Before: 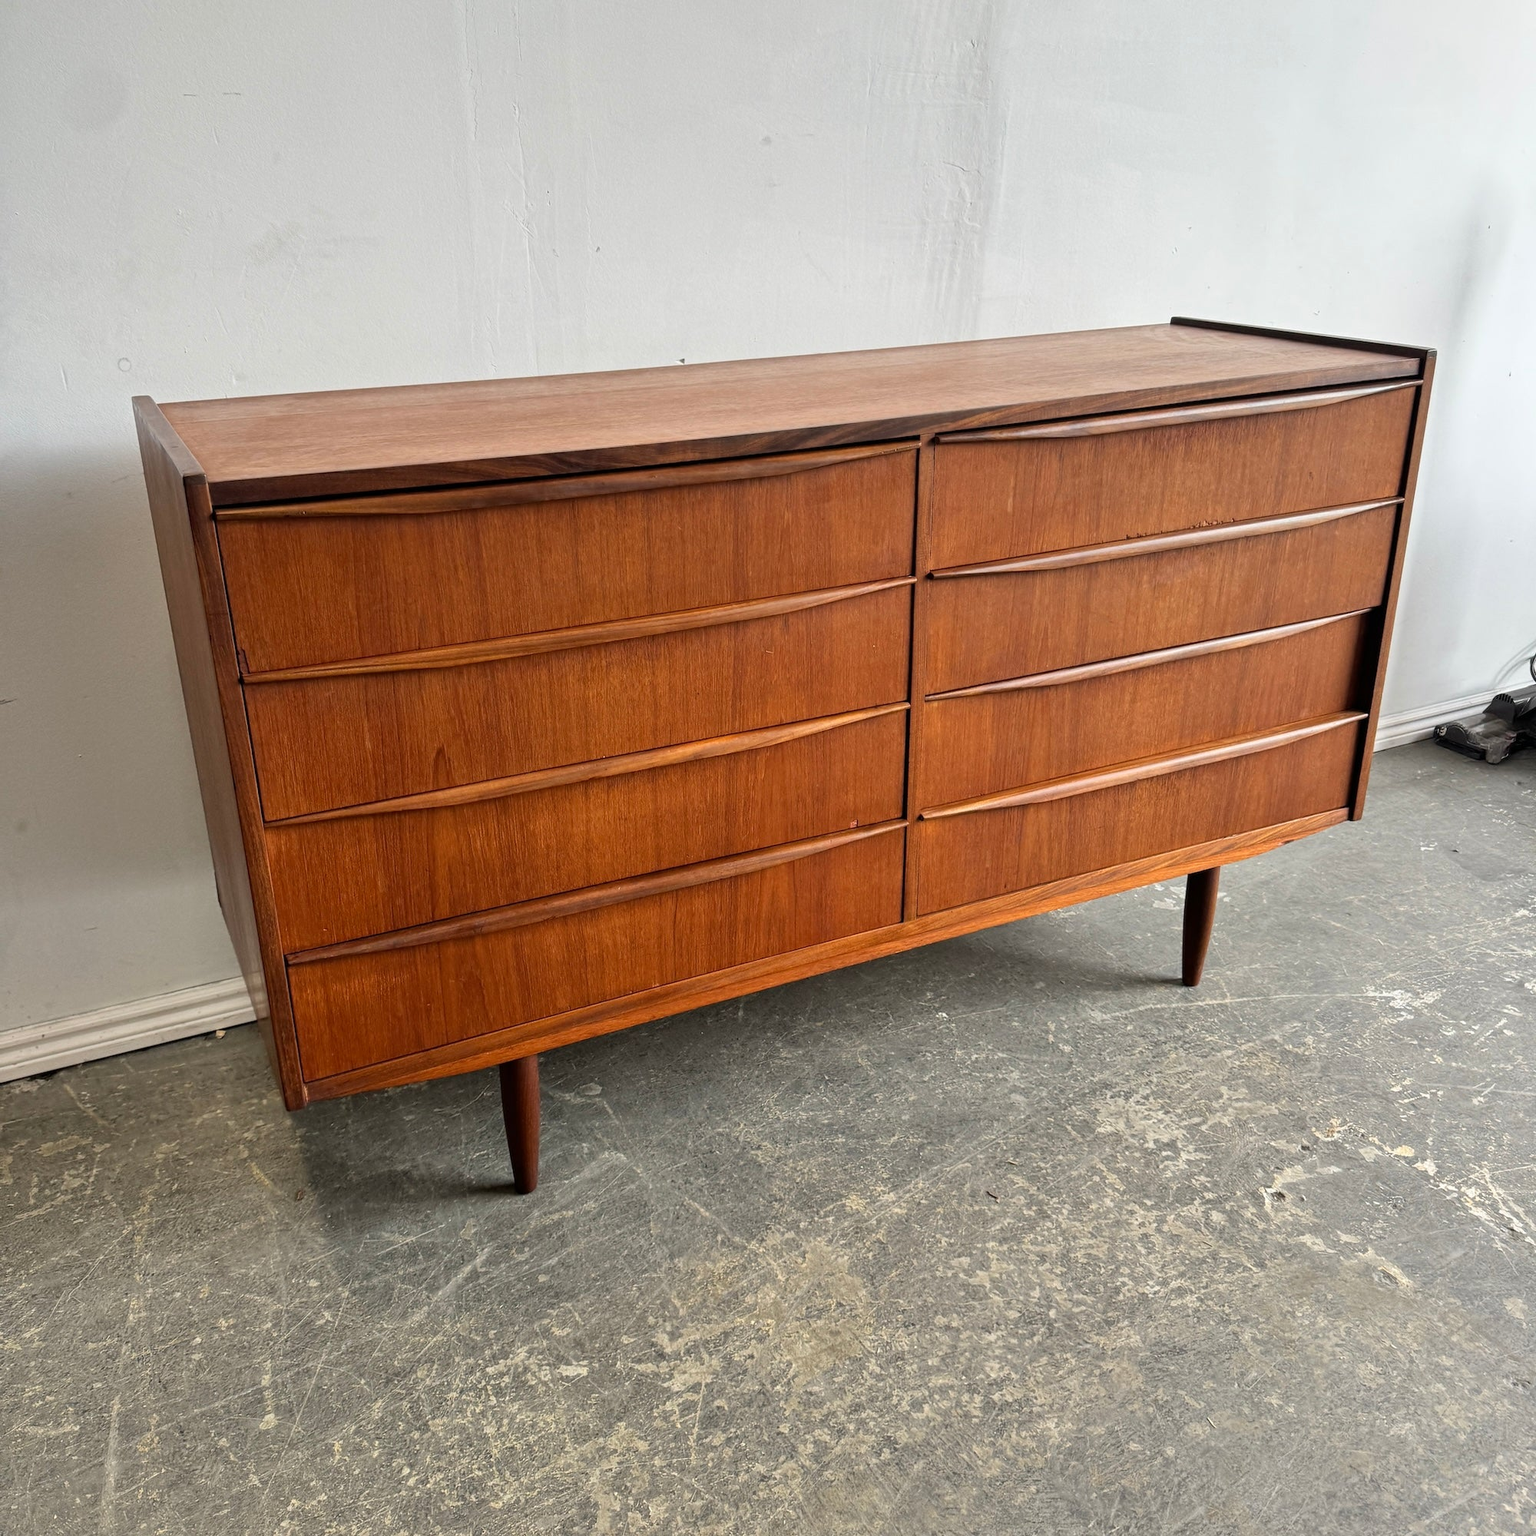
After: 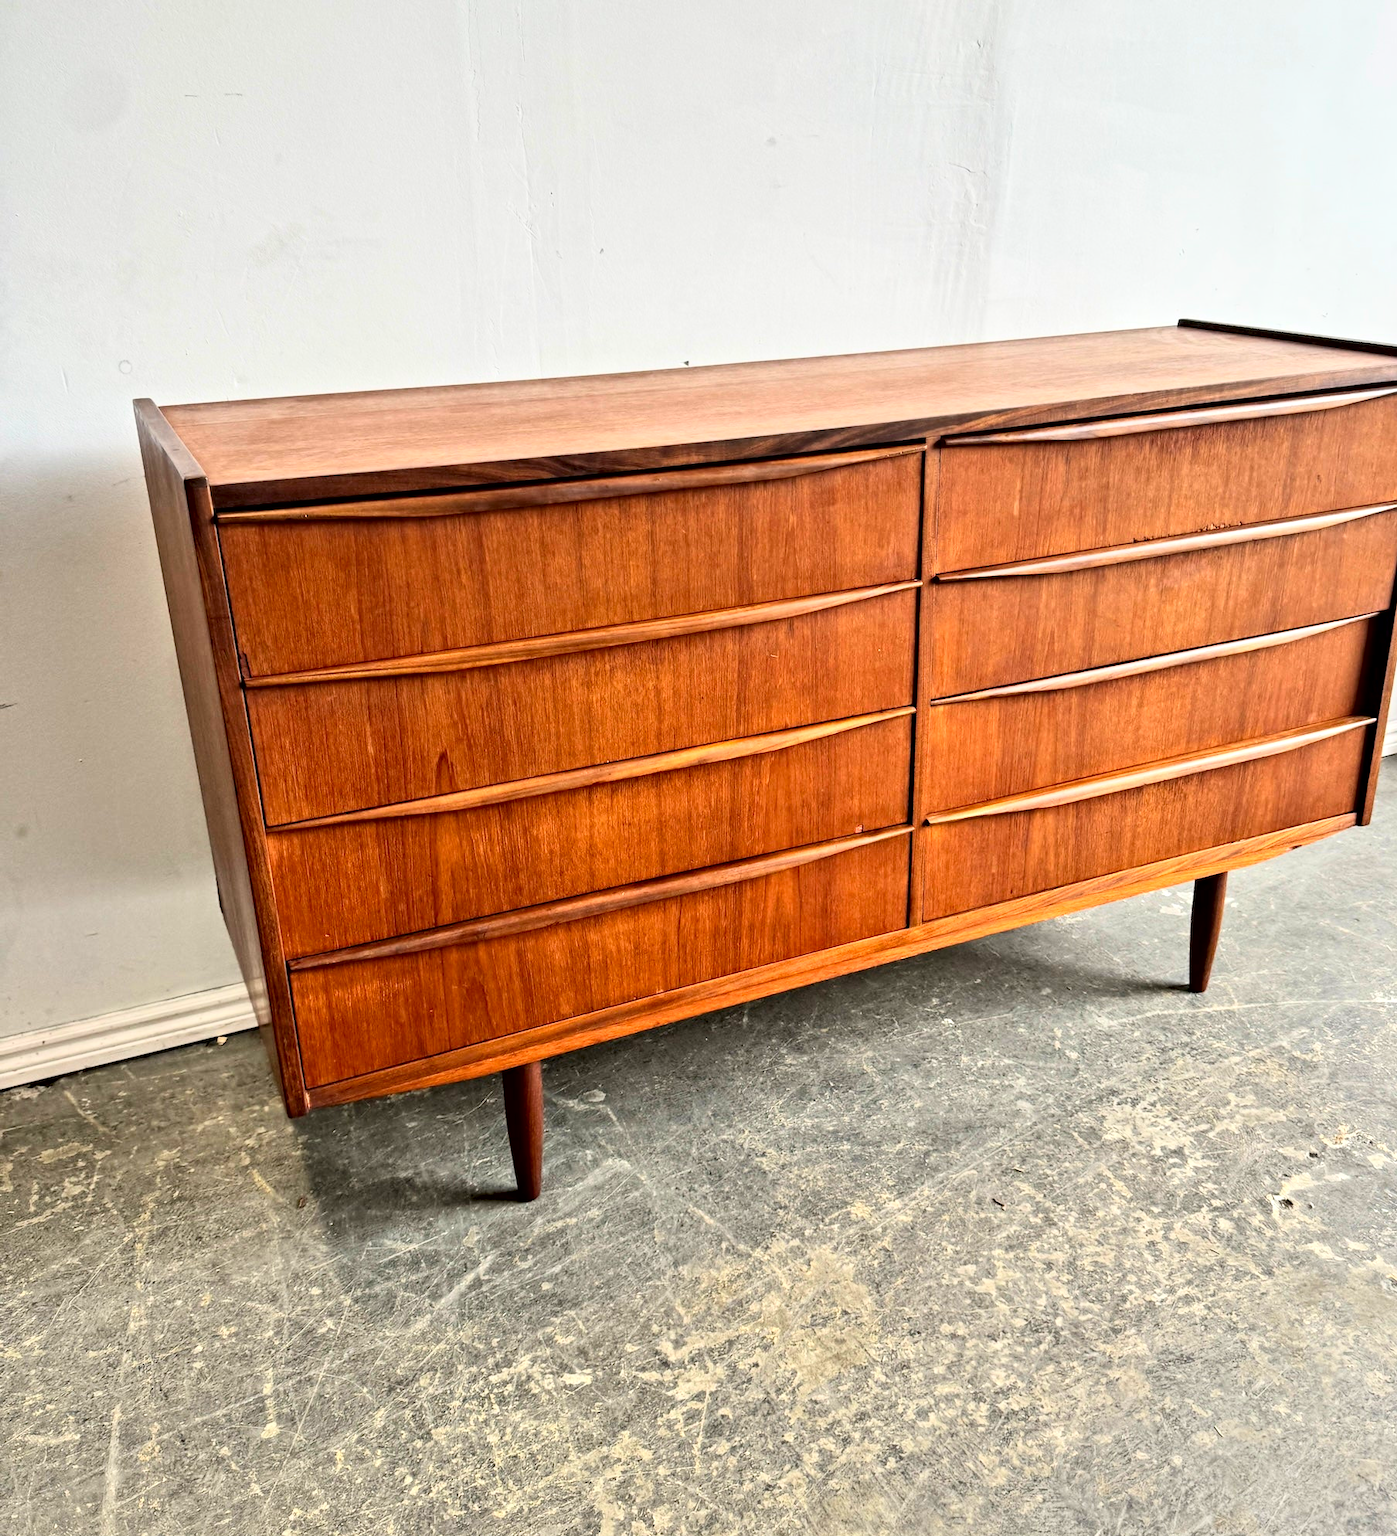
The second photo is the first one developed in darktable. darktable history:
crop: right 9.521%, bottom 0.019%
contrast equalizer: y [[0.511, 0.558, 0.631, 0.632, 0.559, 0.512], [0.5 ×6], [0.5 ×6], [0 ×6], [0 ×6]]
contrast brightness saturation: contrast 0.238, brightness 0.259, saturation 0.374
